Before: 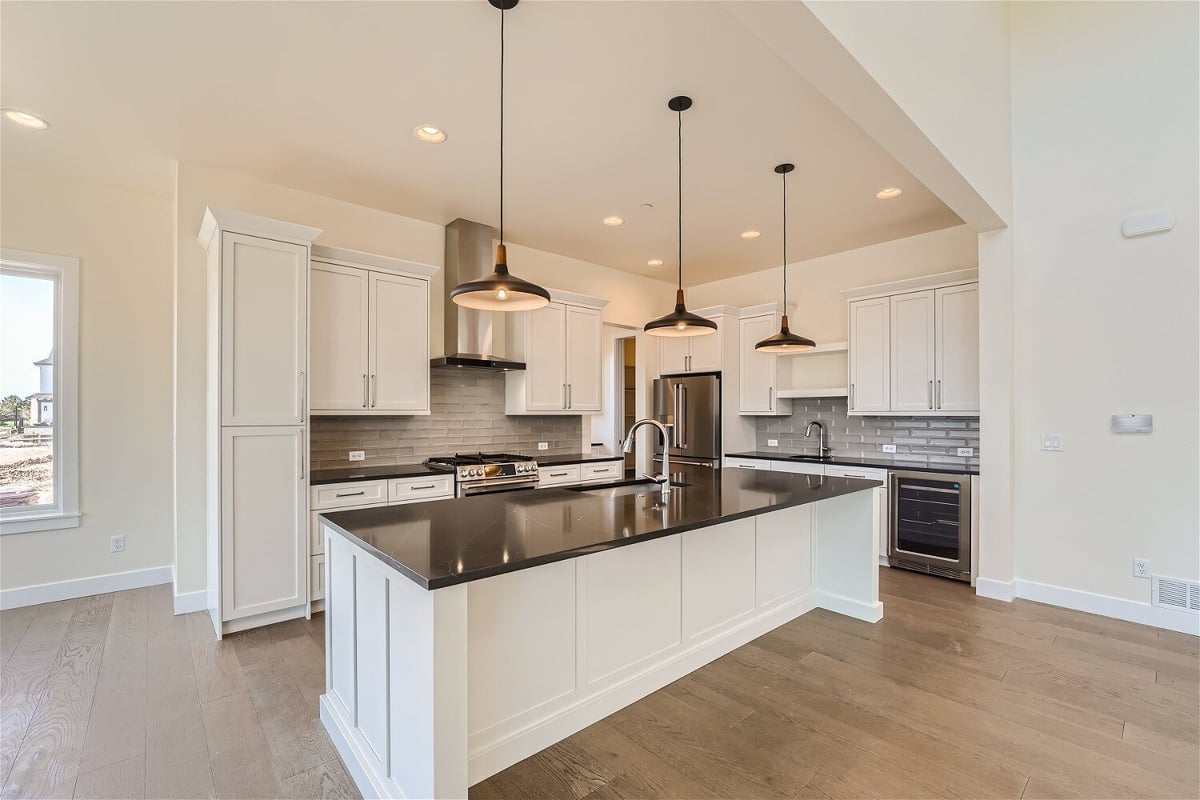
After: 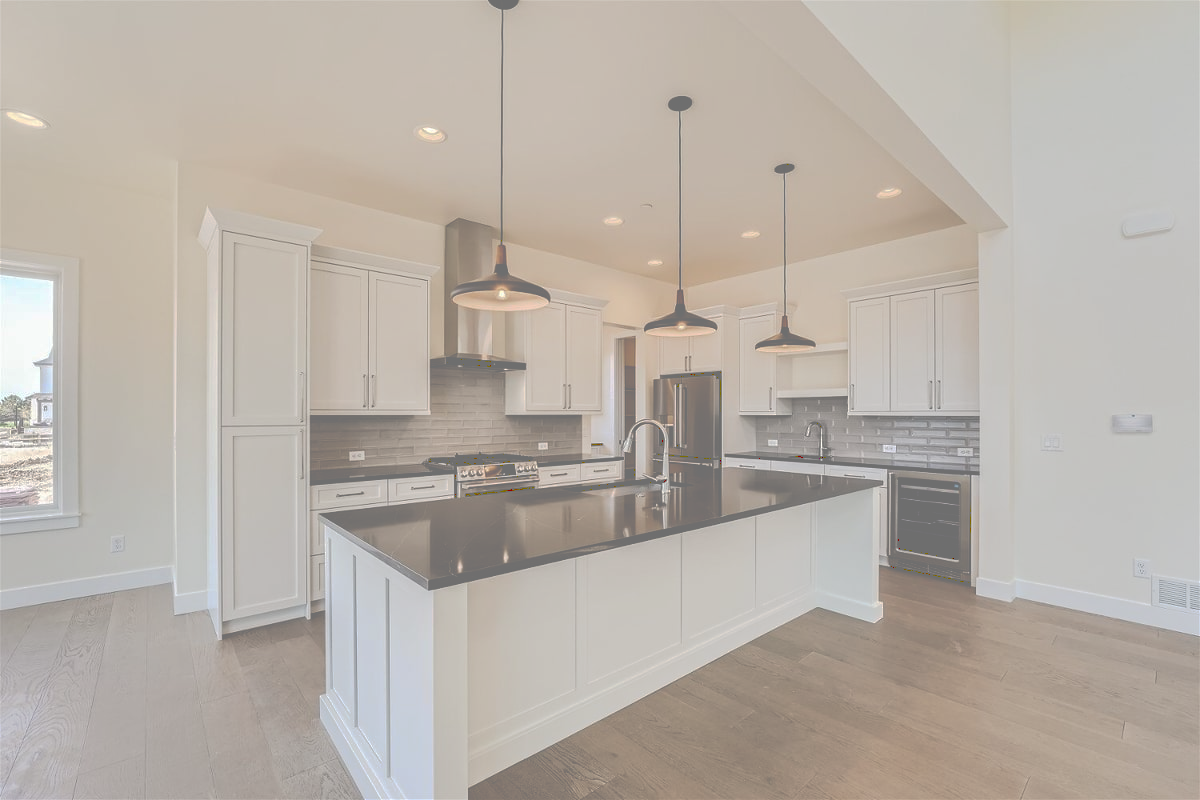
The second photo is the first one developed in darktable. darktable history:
tone curve: curves: ch0 [(0, 0) (0.003, 0.464) (0.011, 0.464) (0.025, 0.464) (0.044, 0.464) (0.069, 0.464) (0.1, 0.463) (0.136, 0.463) (0.177, 0.464) (0.224, 0.469) (0.277, 0.482) (0.335, 0.501) (0.399, 0.53) (0.468, 0.567) (0.543, 0.61) (0.623, 0.663) (0.709, 0.718) (0.801, 0.779) (0.898, 0.842) (1, 1)], preserve colors none
